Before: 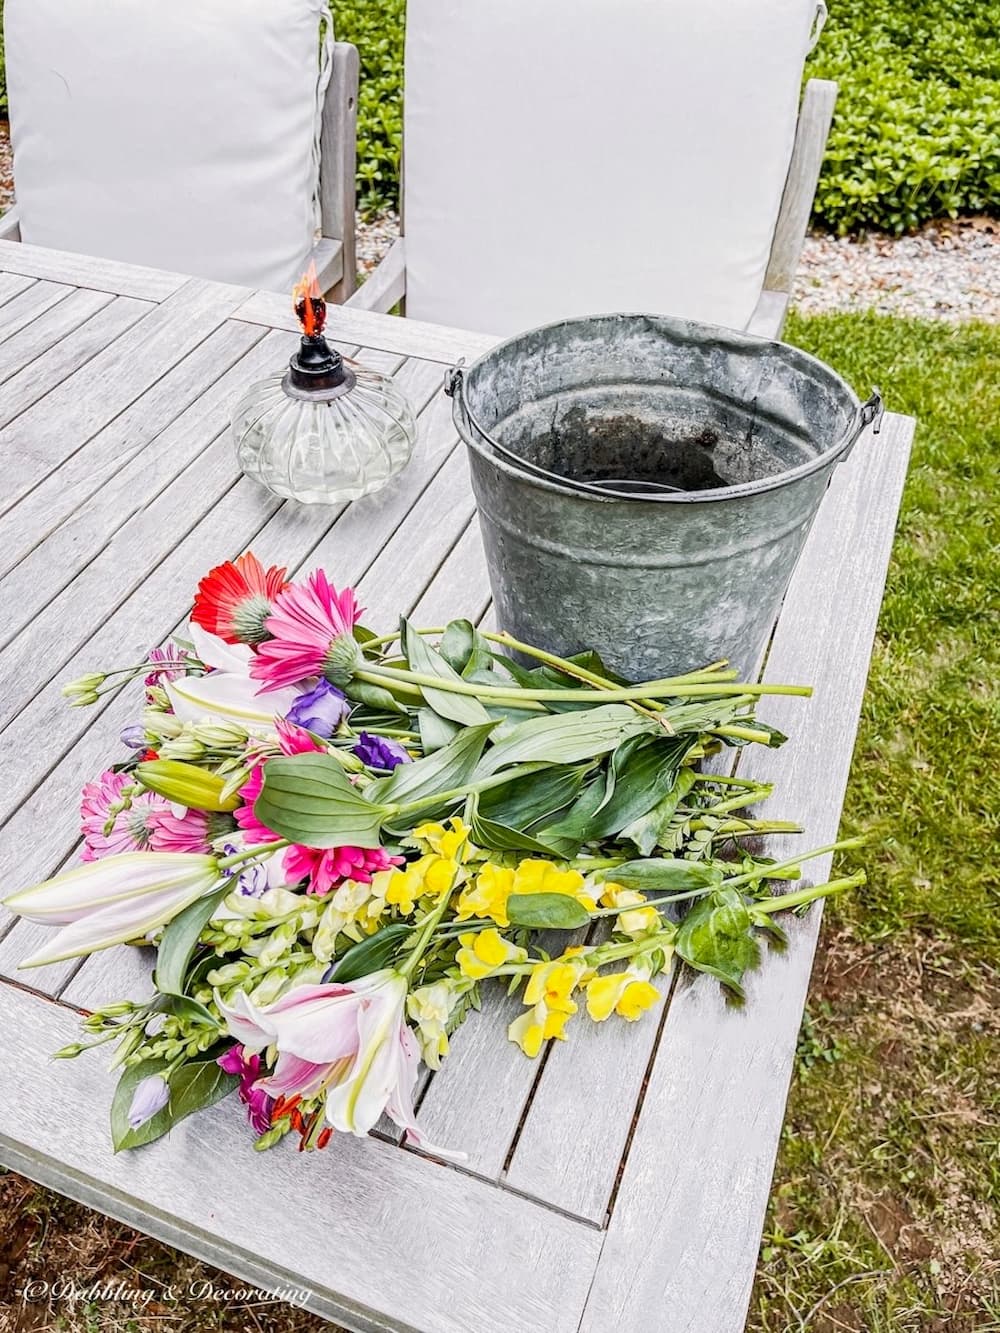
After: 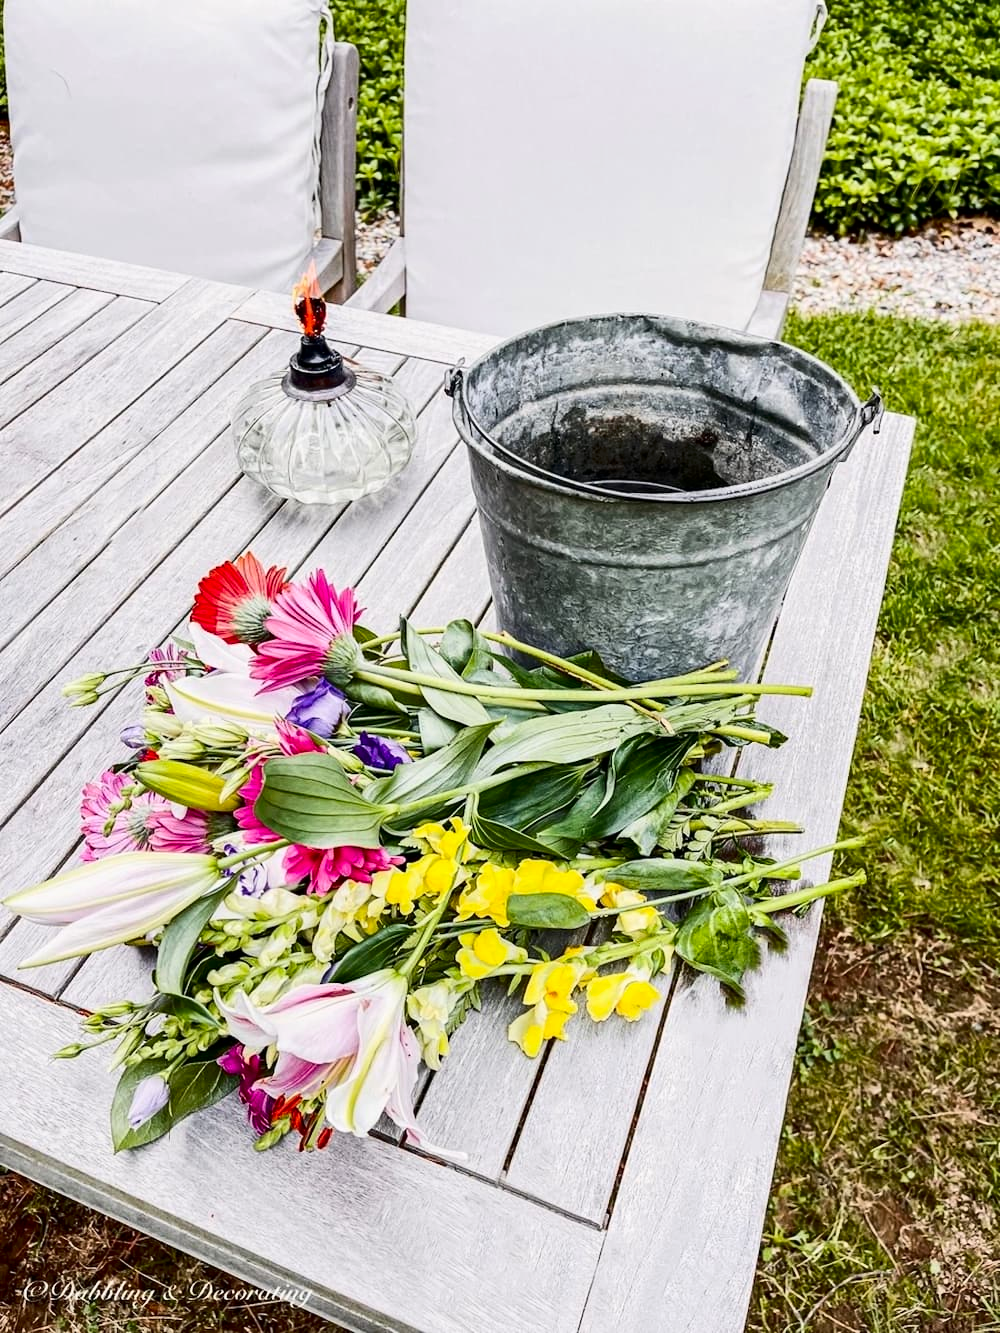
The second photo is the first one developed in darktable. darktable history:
contrast brightness saturation: contrast 0.199, brightness -0.104, saturation 0.095
